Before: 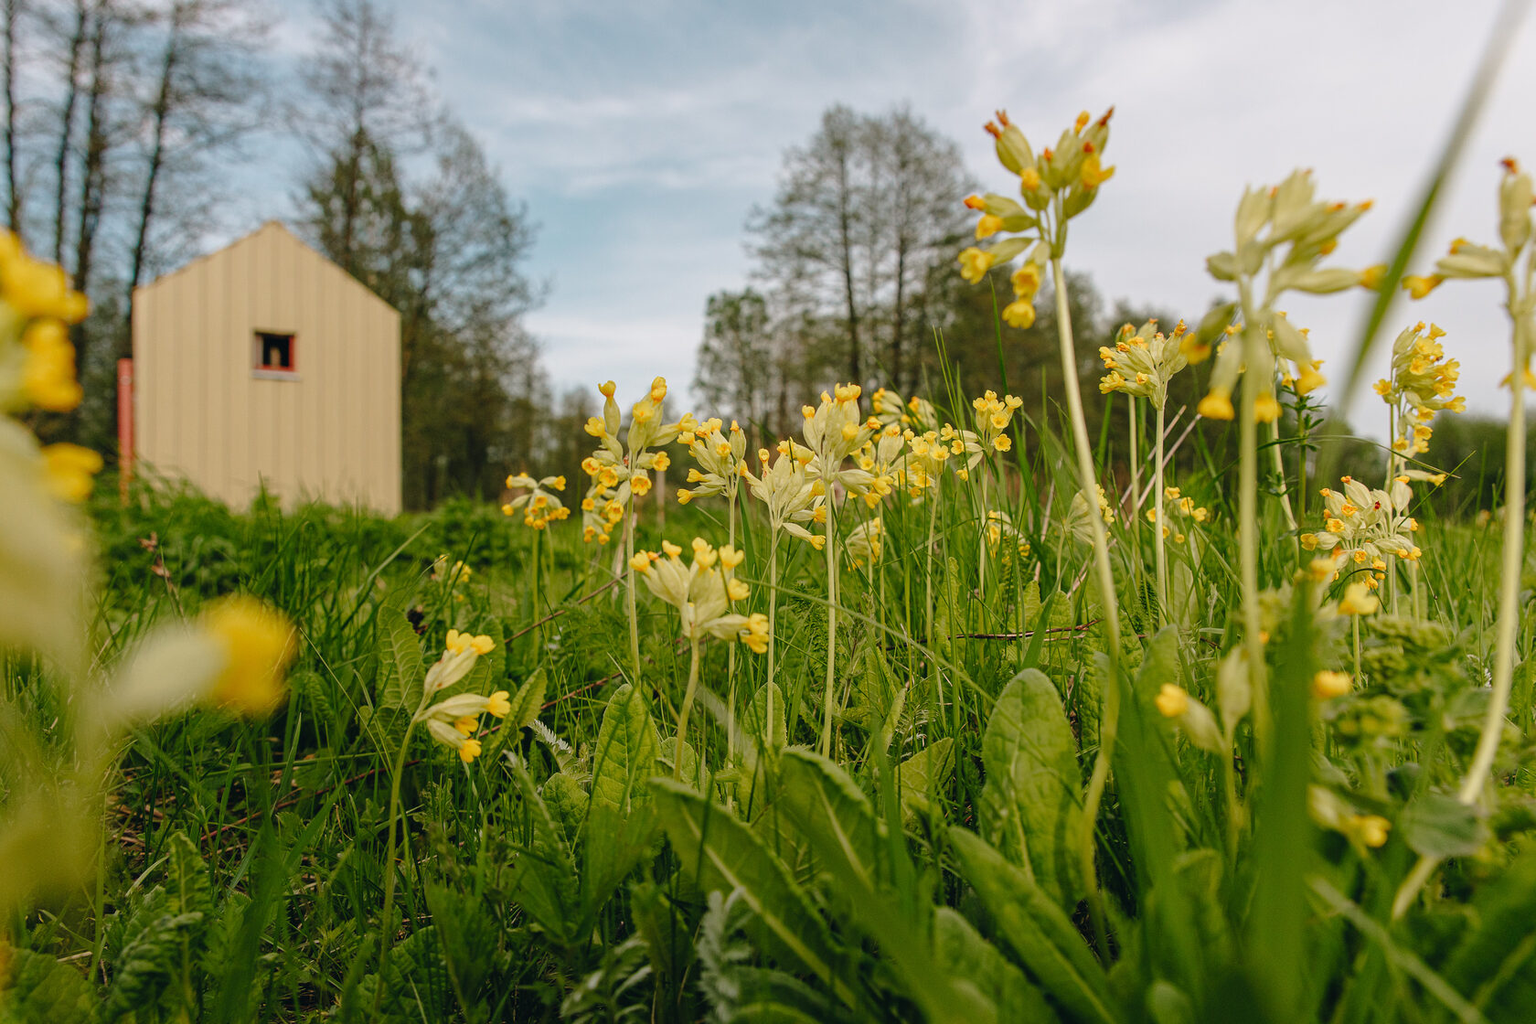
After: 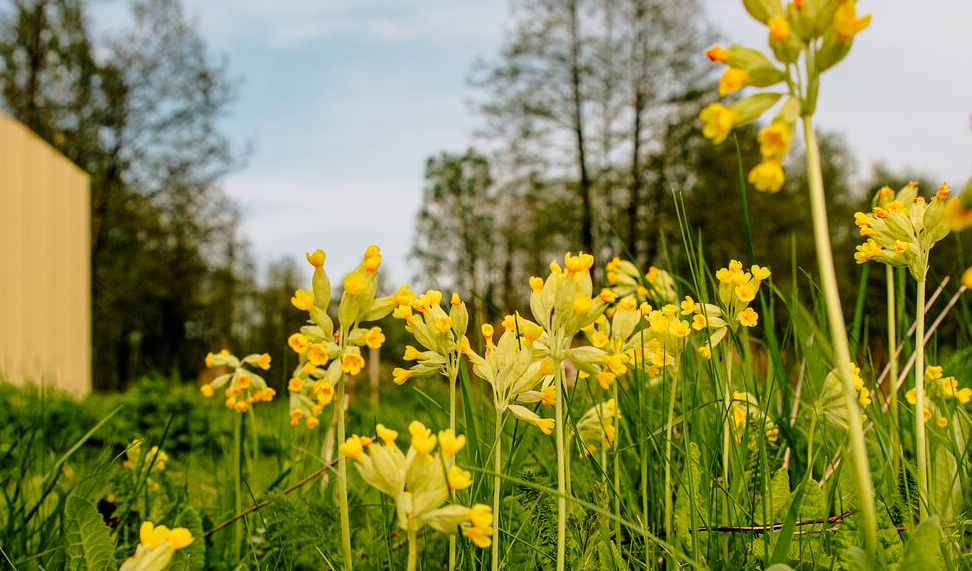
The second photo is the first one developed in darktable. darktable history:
crop: left 20.723%, top 14.997%, right 21.396%, bottom 33.945%
color zones: curves: ch0 [(0.224, 0.526) (0.75, 0.5)]; ch1 [(0.055, 0.526) (0.224, 0.761) (0.377, 0.526) (0.75, 0.5)]
velvia: strength 15.14%
filmic rgb: middle gray luminance 9.99%, black relative exposure -8.63 EV, white relative exposure 3.33 EV, target black luminance 0%, hardness 5.2, latitude 44.55%, contrast 1.311, highlights saturation mix 5.24%, shadows ↔ highlights balance 24.16%
